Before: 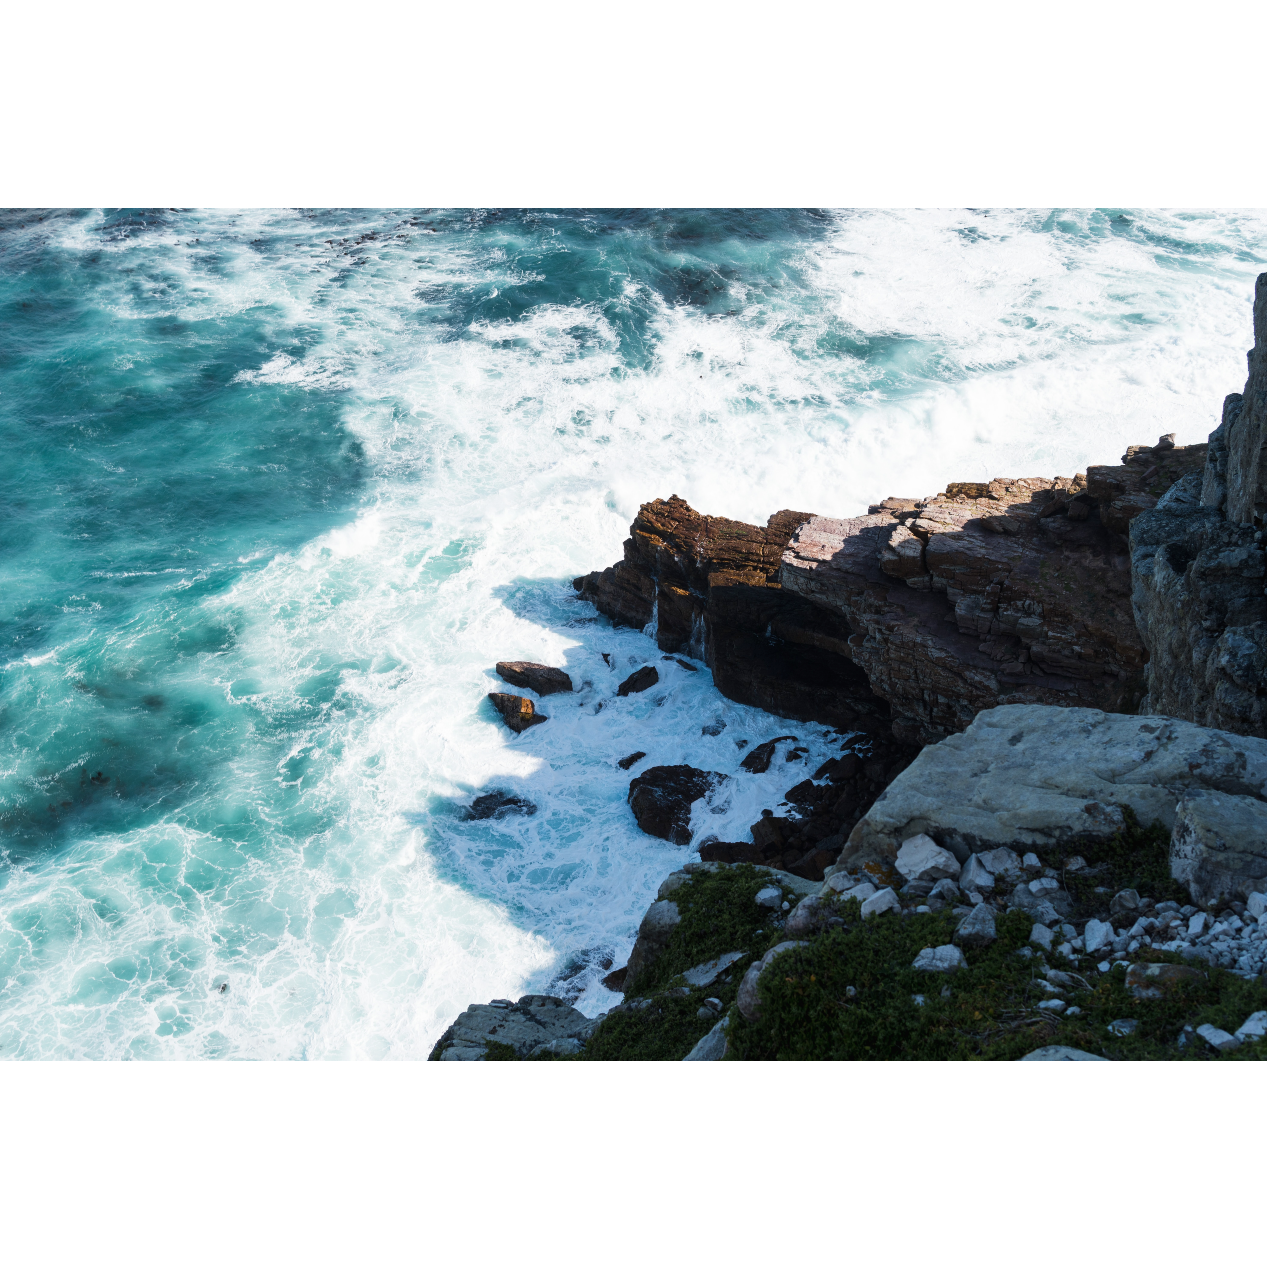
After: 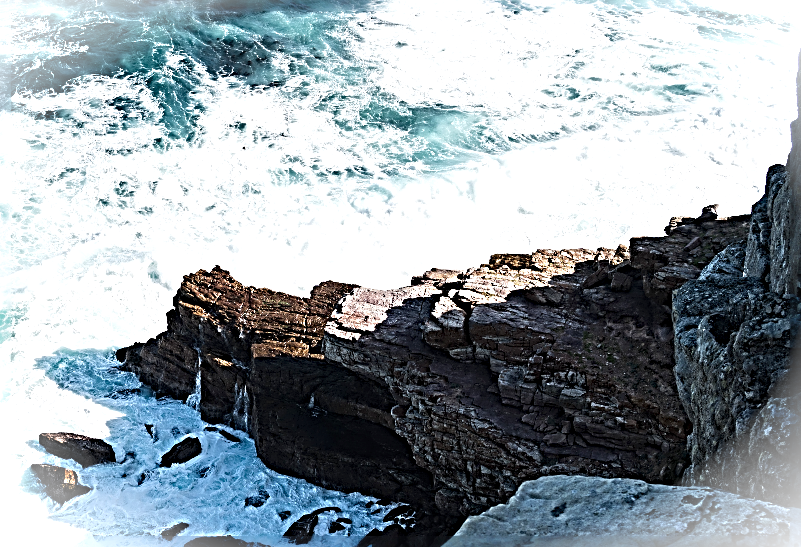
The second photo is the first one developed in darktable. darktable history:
vignetting: fall-off start 100.94%, brightness 0.988, saturation -0.49, width/height ratio 1.311
sharpen: radius 4.011, amount 1.988
crop: left 36.146%, top 18.074%, right 0.583%, bottom 38.741%
exposure: exposure 0.262 EV, compensate highlight preservation false
